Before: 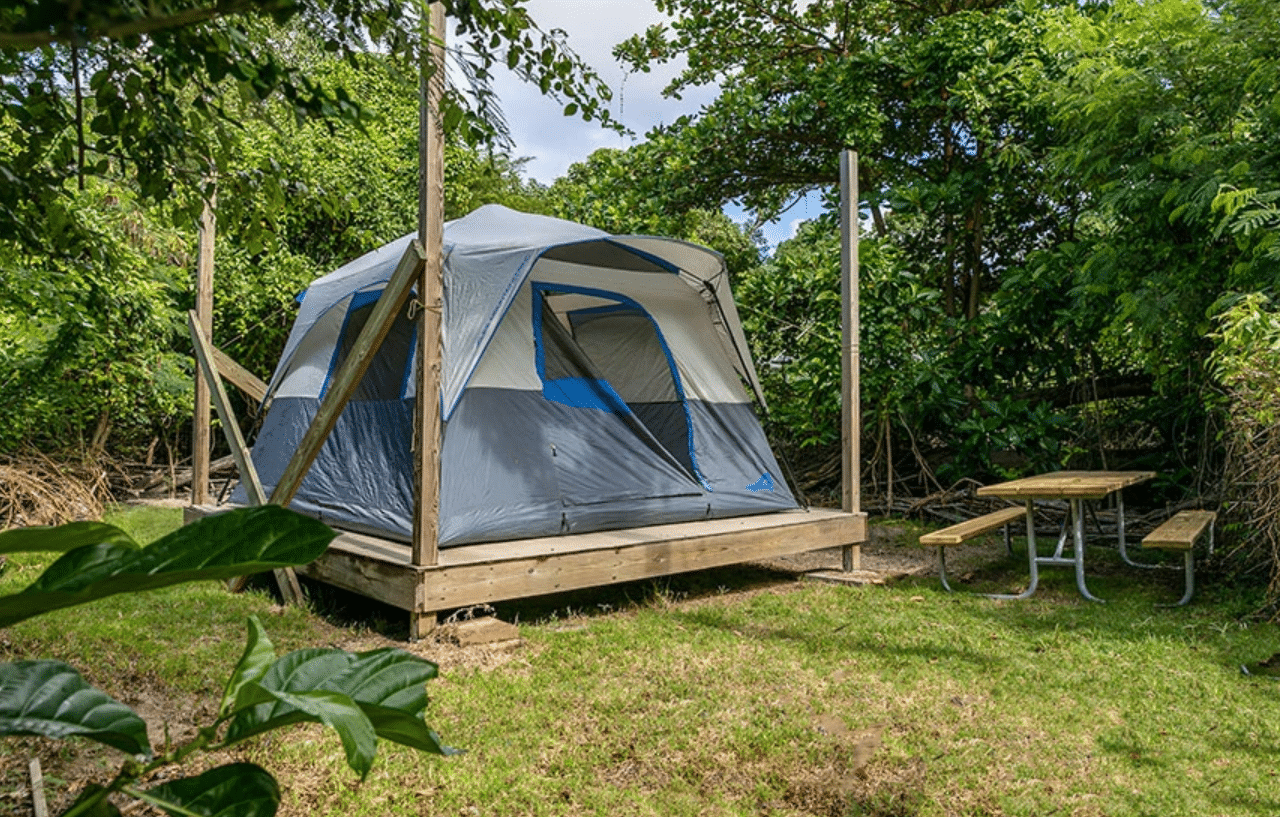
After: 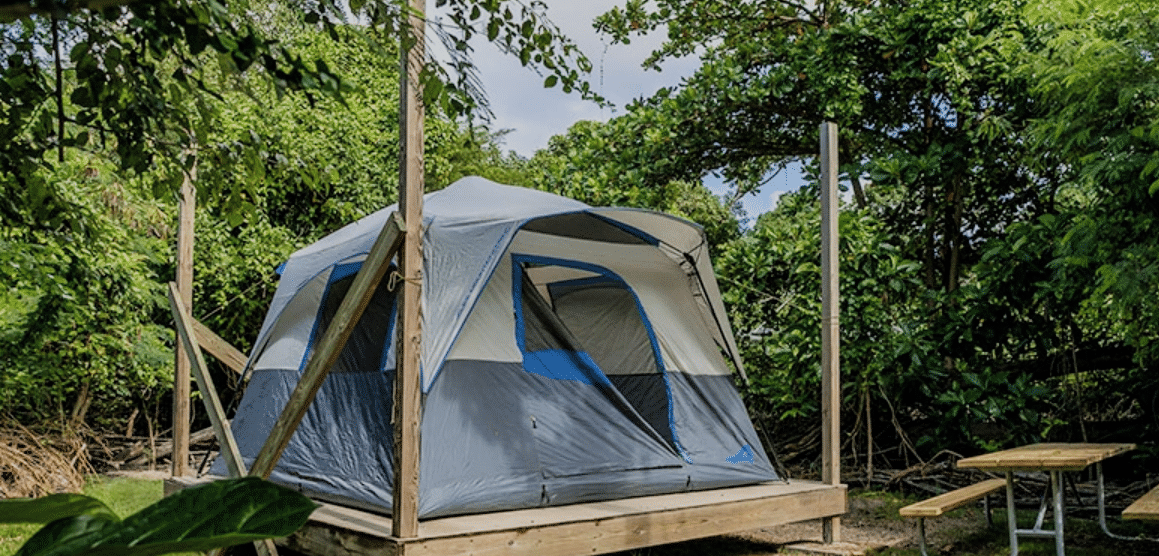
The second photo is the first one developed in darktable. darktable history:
filmic rgb: black relative exposure -7.65 EV, white relative exposure 4.56 EV, hardness 3.61, color science v4 (2020)
crop: left 1.623%, top 3.447%, right 7.754%, bottom 28.428%
